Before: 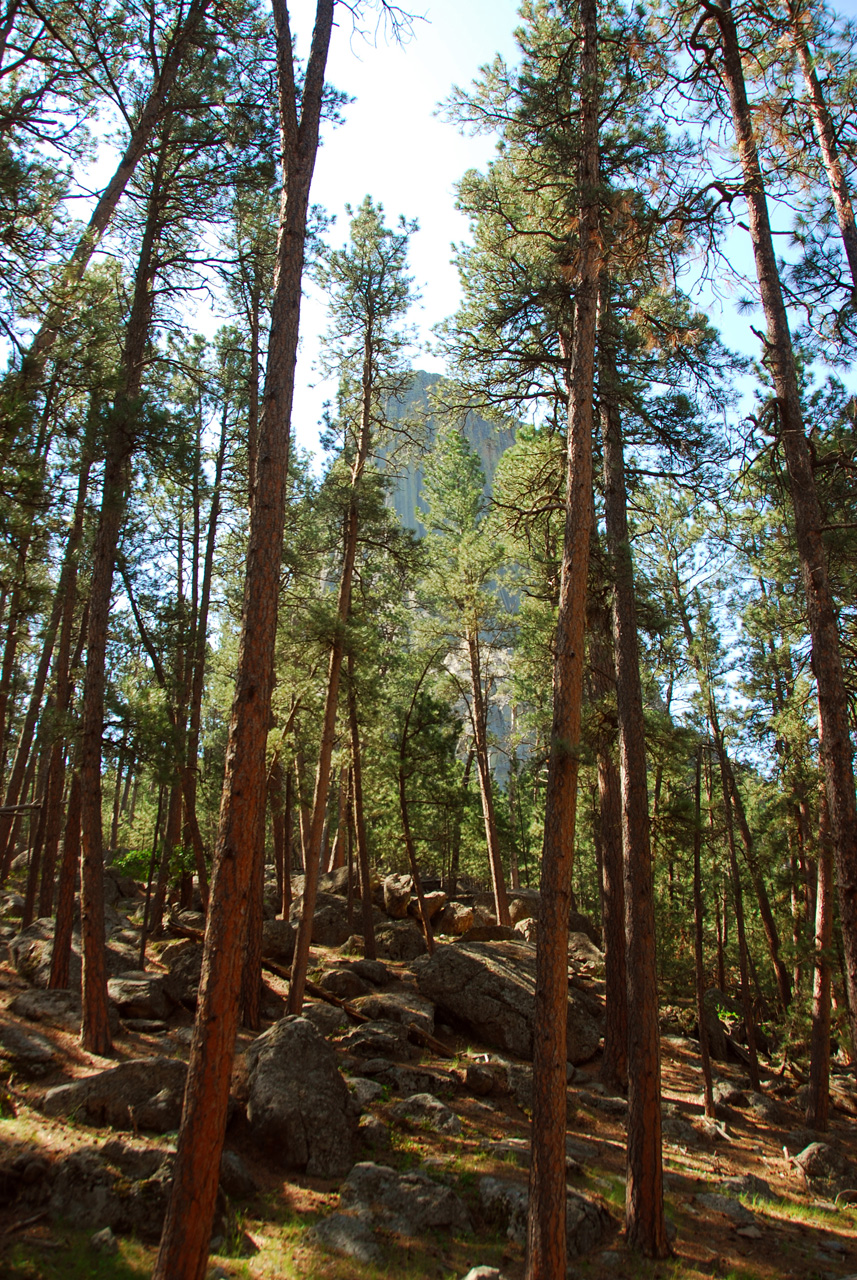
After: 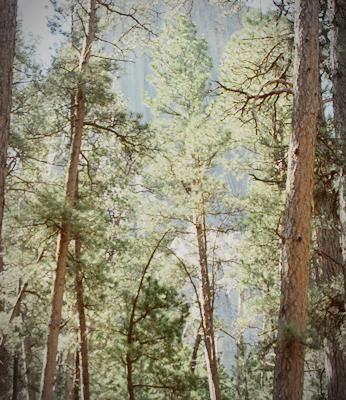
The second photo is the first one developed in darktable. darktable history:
crop: left 31.894%, top 32.514%, right 27.71%, bottom 36.228%
contrast brightness saturation: contrast 0.275
levels: levels [0, 0.499, 1]
exposure: black level correction 0, exposure 1.753 EV, compensate highlight preservation false
vignetting: brightness -0.575, automatic ratio true
tone equalizer: on, module defaults
filmic rgb: black relative exposure -8.01 EV, white relative exposure 8 EV, target black luminance 0%, hardness 2.47, latitude 76.29%, contrast 0.545, shadows ↔ highlights balance 0.01%, add noise in highlights 0.002, preserve chrominance no, color science v3 (2019), use custom middle-gray values true, contrast in highlights soft
